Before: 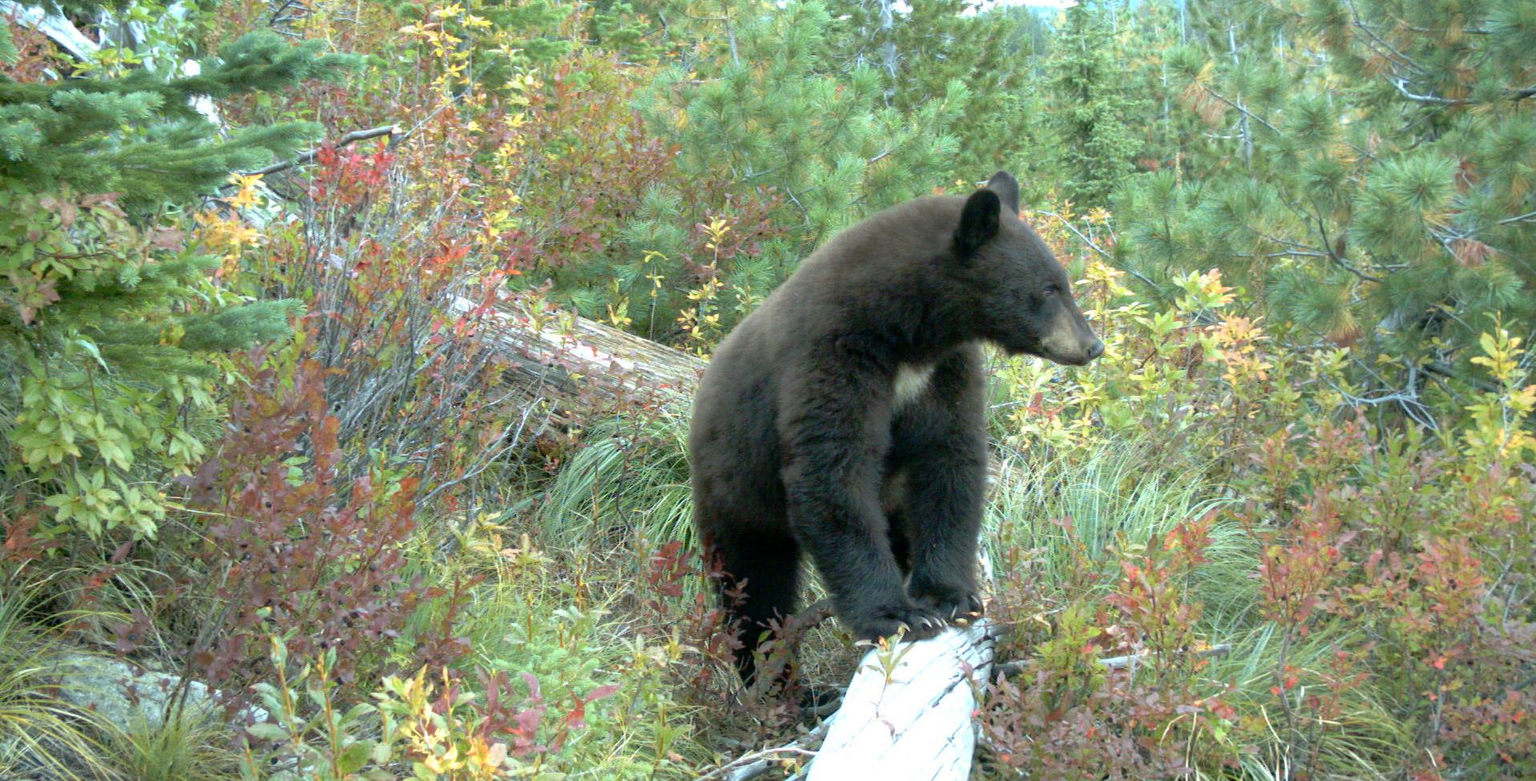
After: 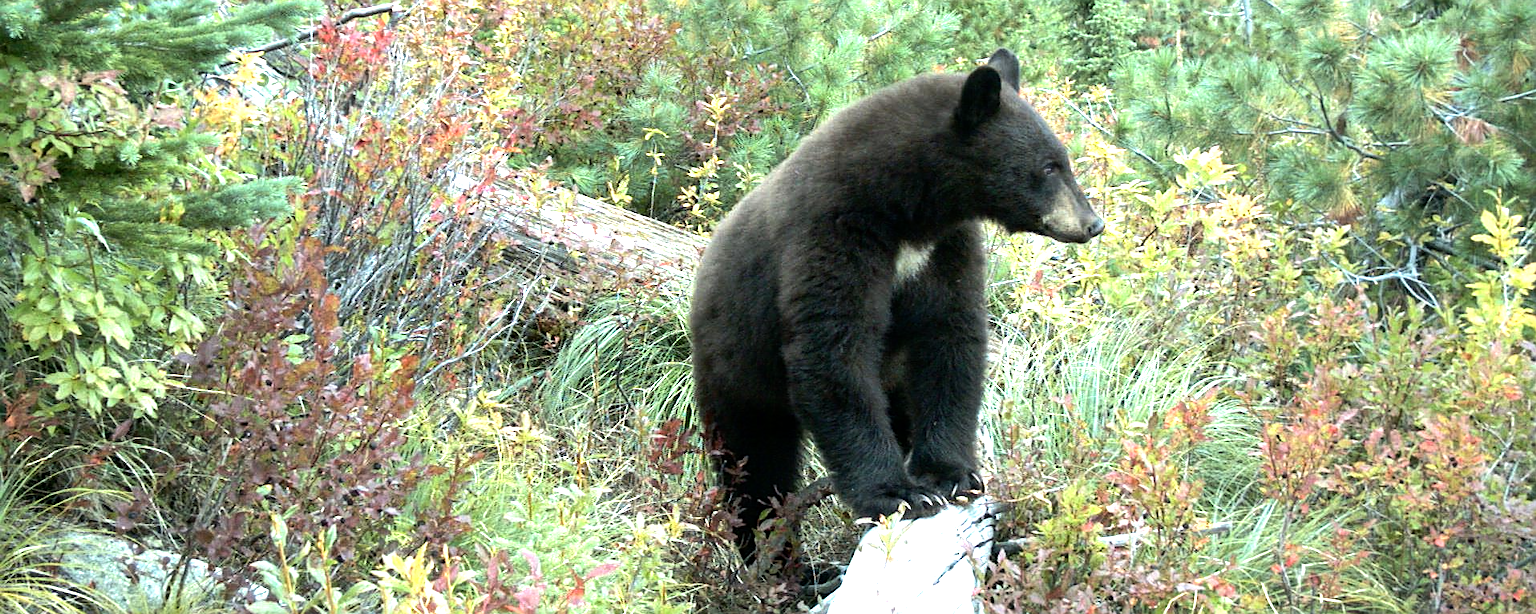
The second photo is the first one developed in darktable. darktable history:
crop and rotate: top 15.774%, bottom 5.506%
sharpen: on, module defaults
tone equalizer: -8 EV -1.08 EV, -7 EV -1.01 EV, -6 EV -0.867 EV, -5 EV -0.578 EV, -3 EV 0.578 EV, -2 EV 0.867 EV, -1 EV 1.01 EV, +0 EV 1.08 EV, edges refinement/feathering 500, mask exposure compensation -1.57 EV, preserve details no
